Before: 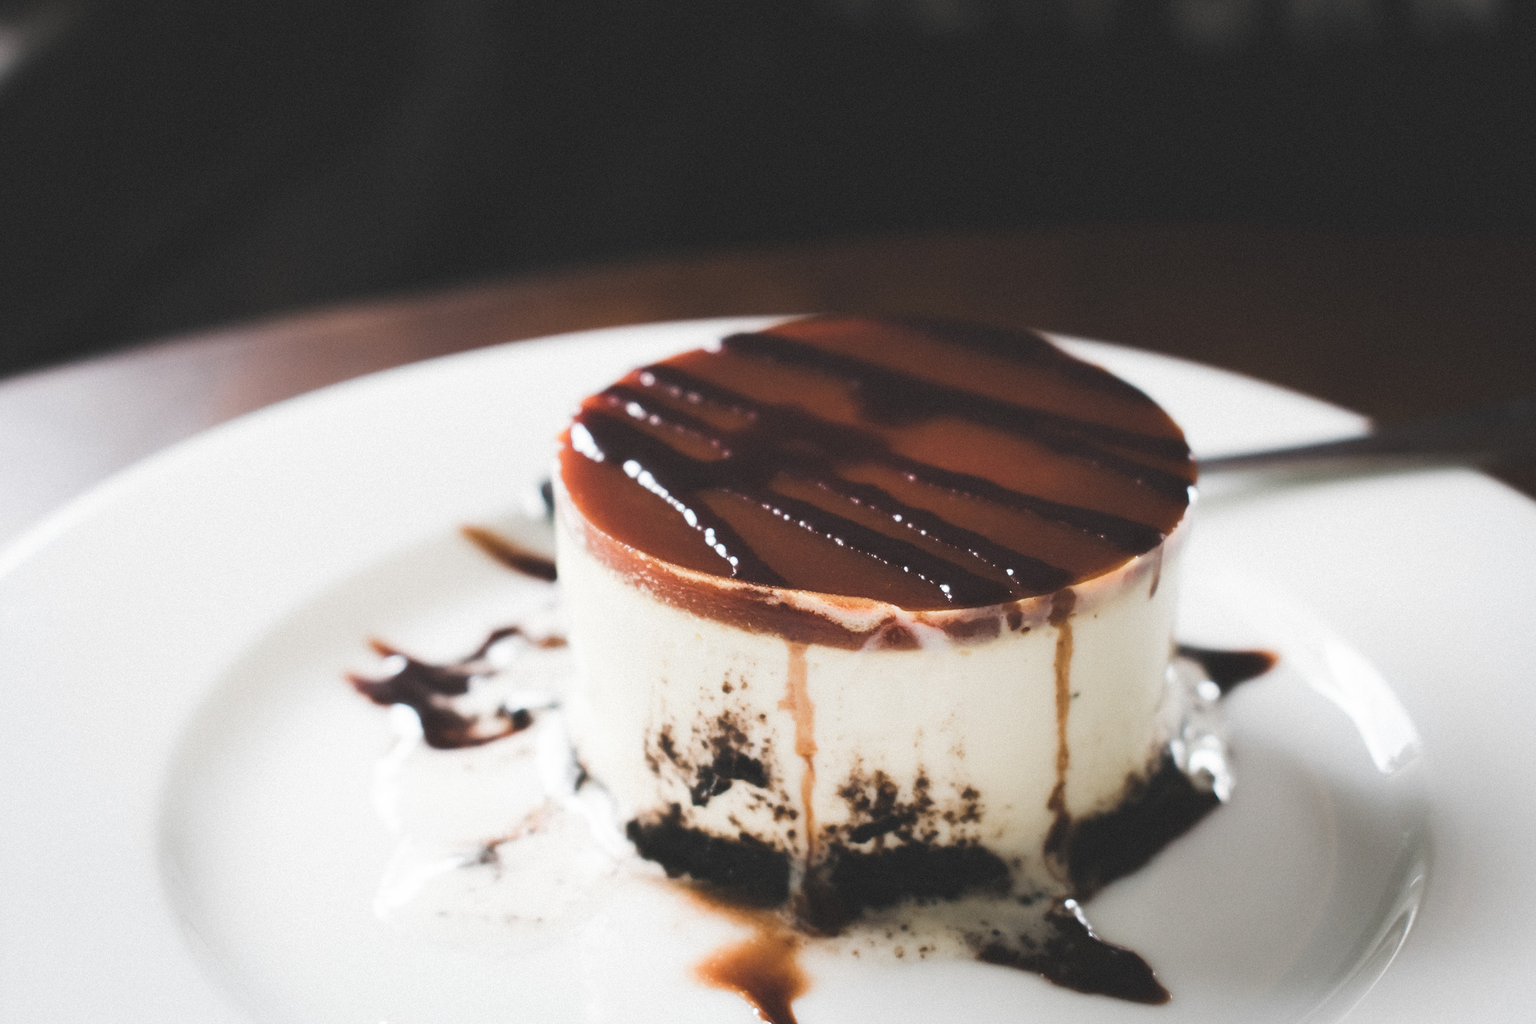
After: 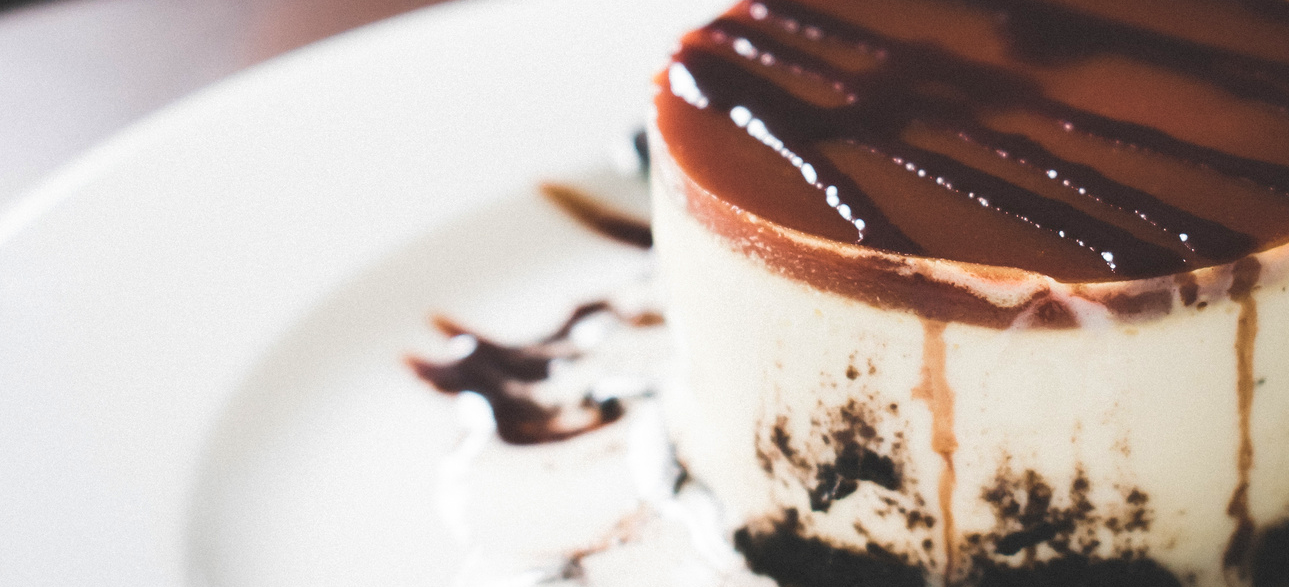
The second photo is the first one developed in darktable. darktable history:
crop: top 36.087%, right 28.339%, bottom 14.946%
velvia: strength 24.61%
